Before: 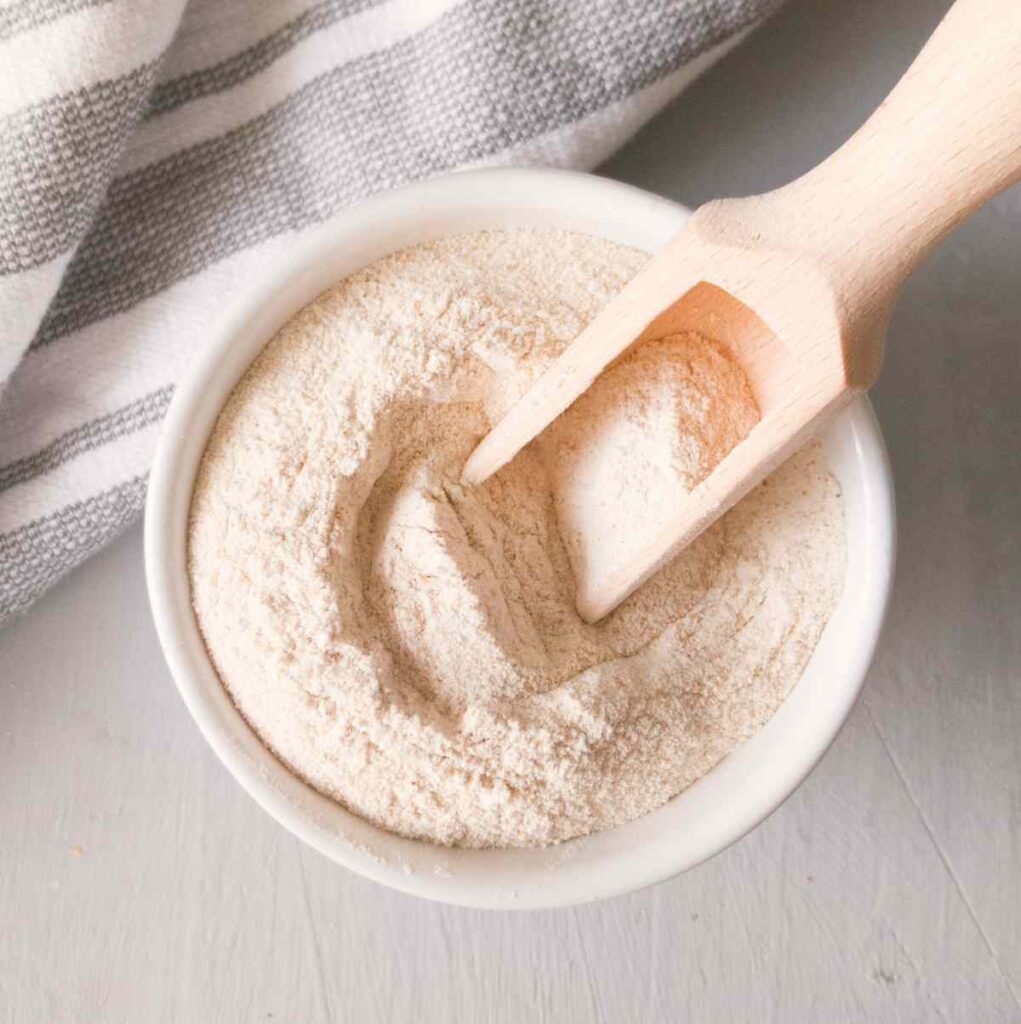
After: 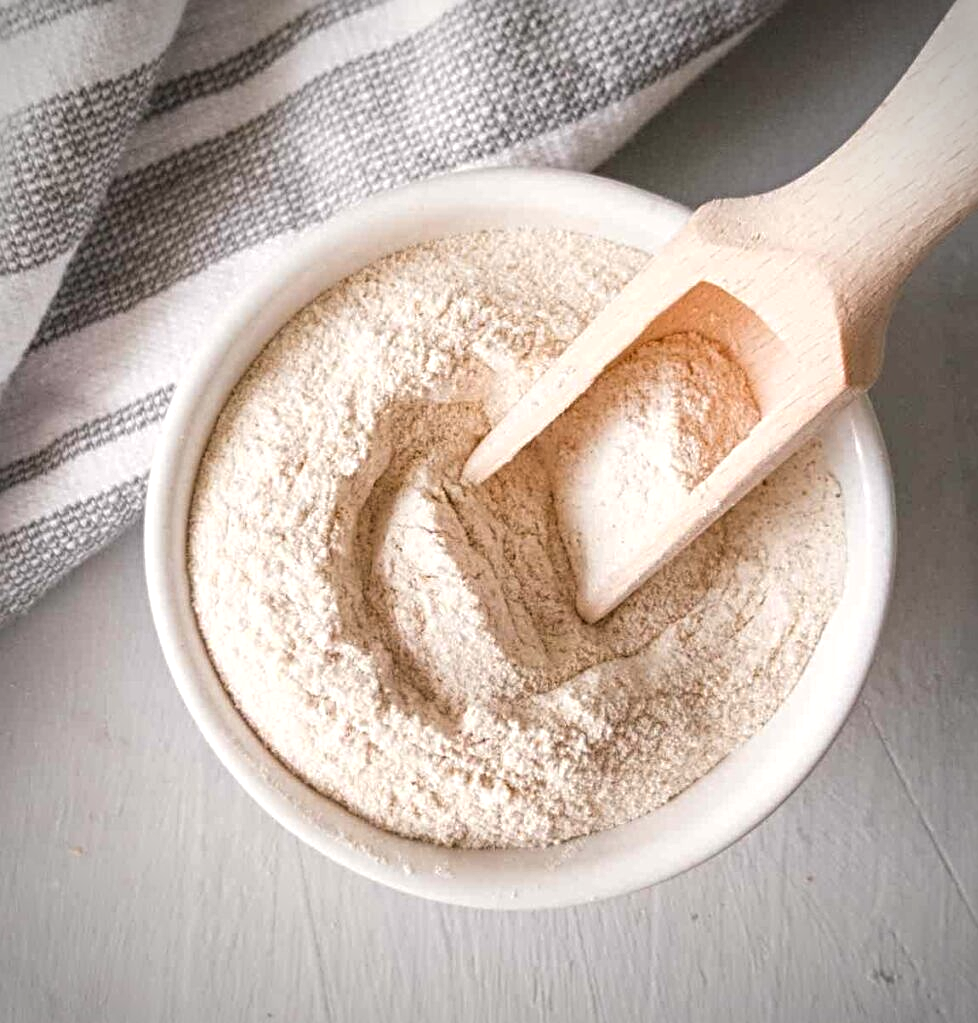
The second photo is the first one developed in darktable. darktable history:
crop: right 4.126%, bottom 0.031%
local contrast: highlights 61%, detail 143%, midtone range 0.428
vignetting: on, module defaults
sharpen: radius 4
